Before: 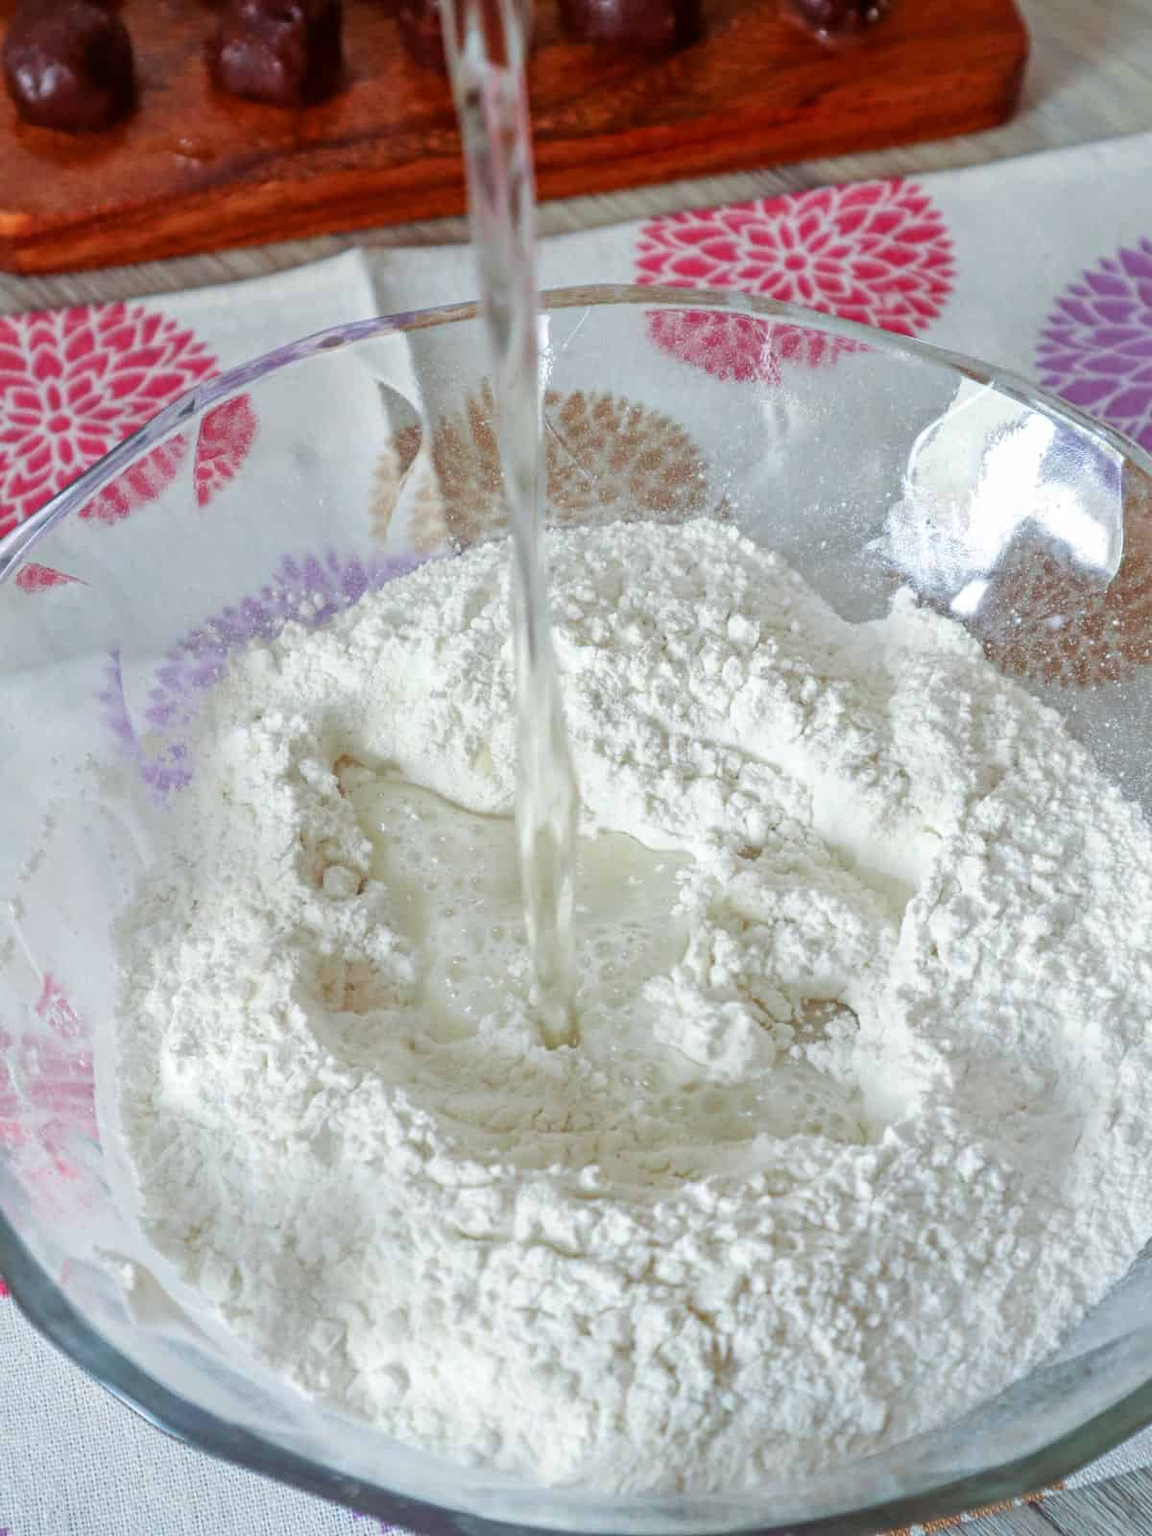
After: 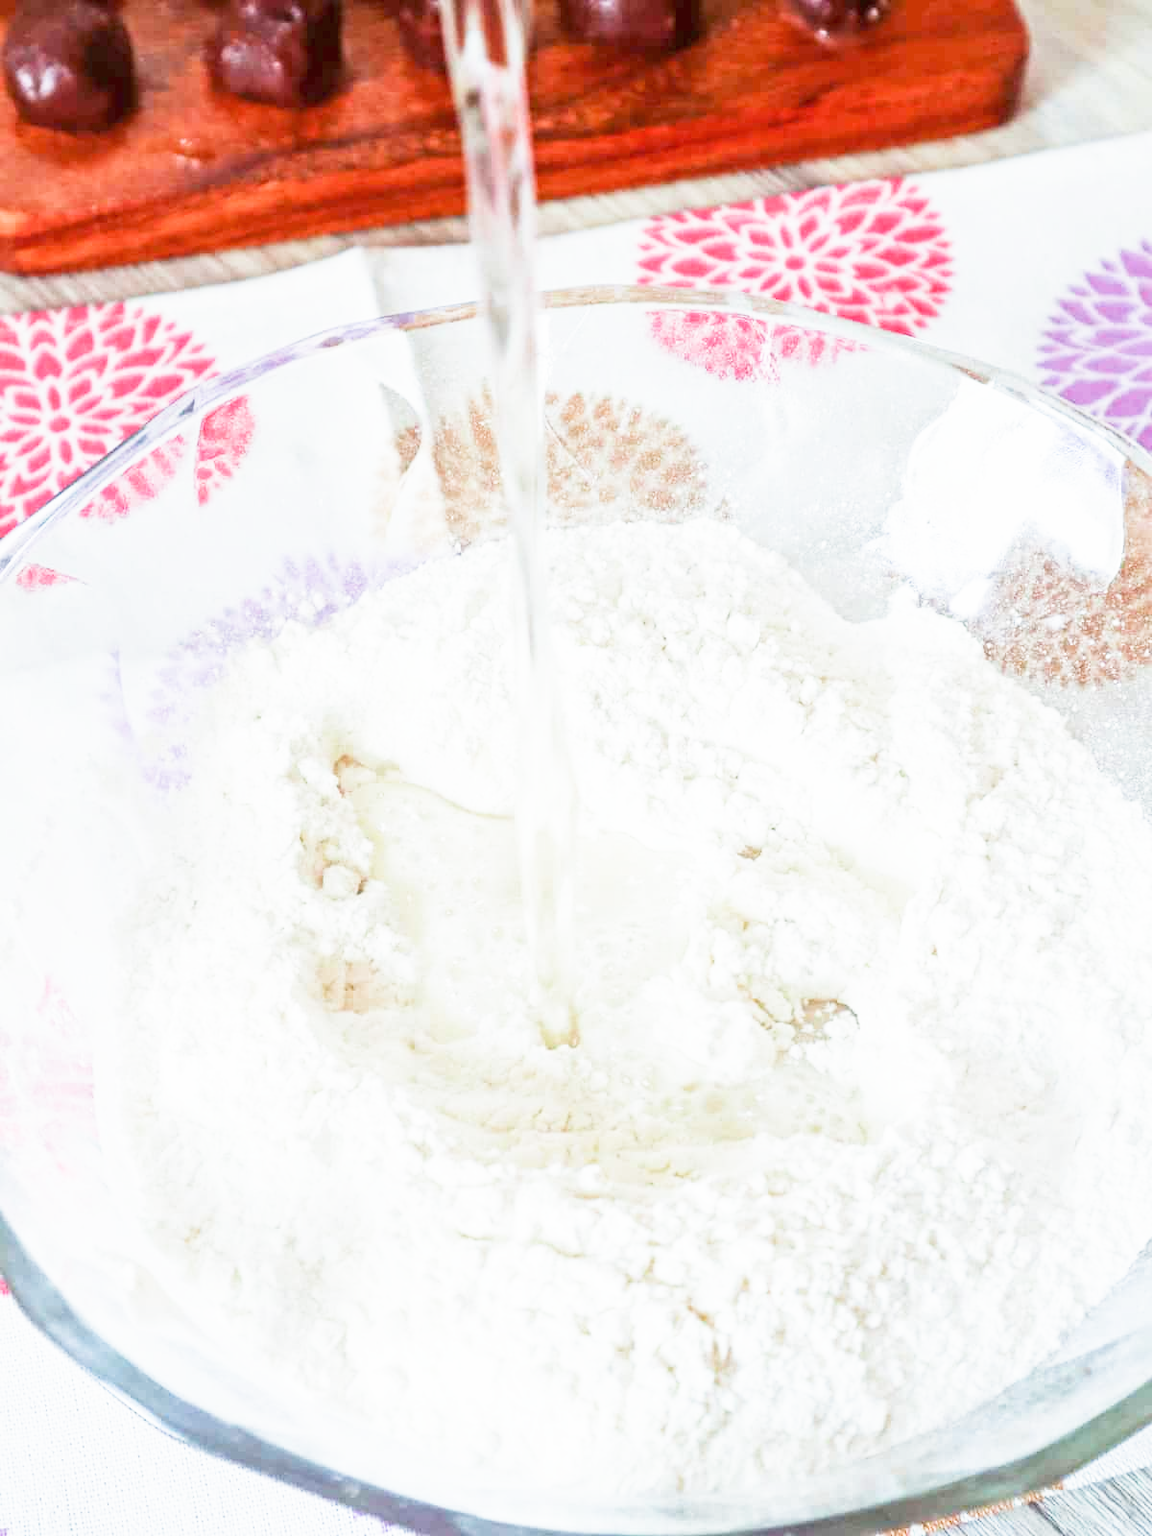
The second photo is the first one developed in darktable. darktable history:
sigmoid: contrast 1.22, skew 0.65
exposure: black level correction 0, exposure 1.9 EV, compensate highlight preservation false
